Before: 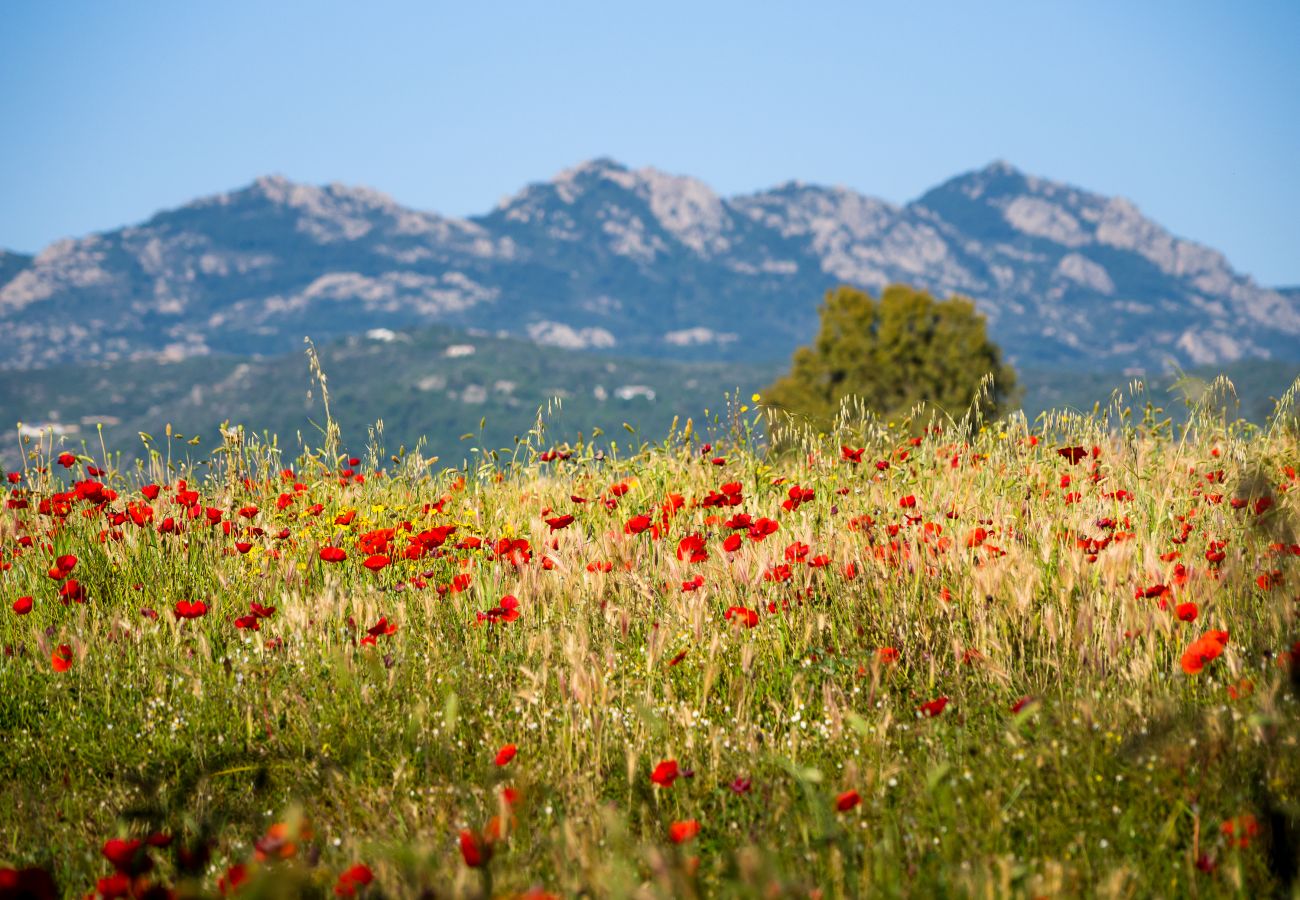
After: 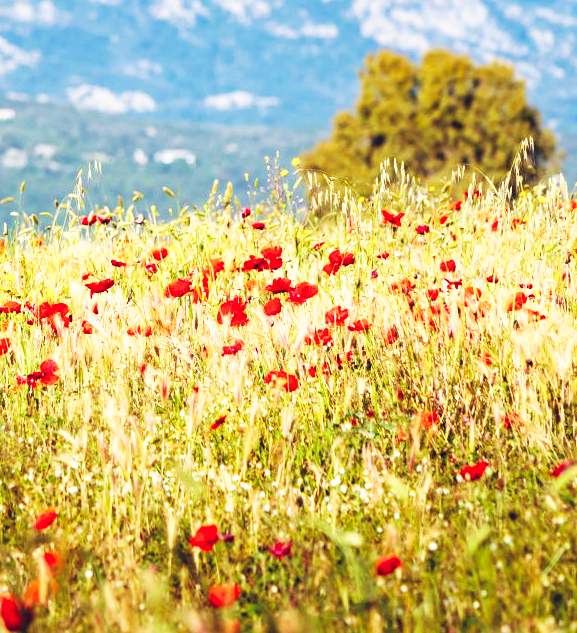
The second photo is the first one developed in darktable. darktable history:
color balance rgb: shadows lift › chroma 9.92%, shadows lift › hue 45.12°, power › luminance 3.26%, power › hue 231.93°, global offset › luminance 0.4%, global offset › chroma 0.21%, global offset › hue 255.02°
crop: left 35.432%, top 26.233%, right 20.145%, bottom 3.432%
white balance: red 0.978, blue 0.999
base curve: curves: ch0 [(0, 0) (0.007, 0.004) (0.027, 0.03) (0.046, 0.07) (0.207, 0.54) (0.442, 0.872) (0.673, 0.972) (1, 1)], preserve colors none
